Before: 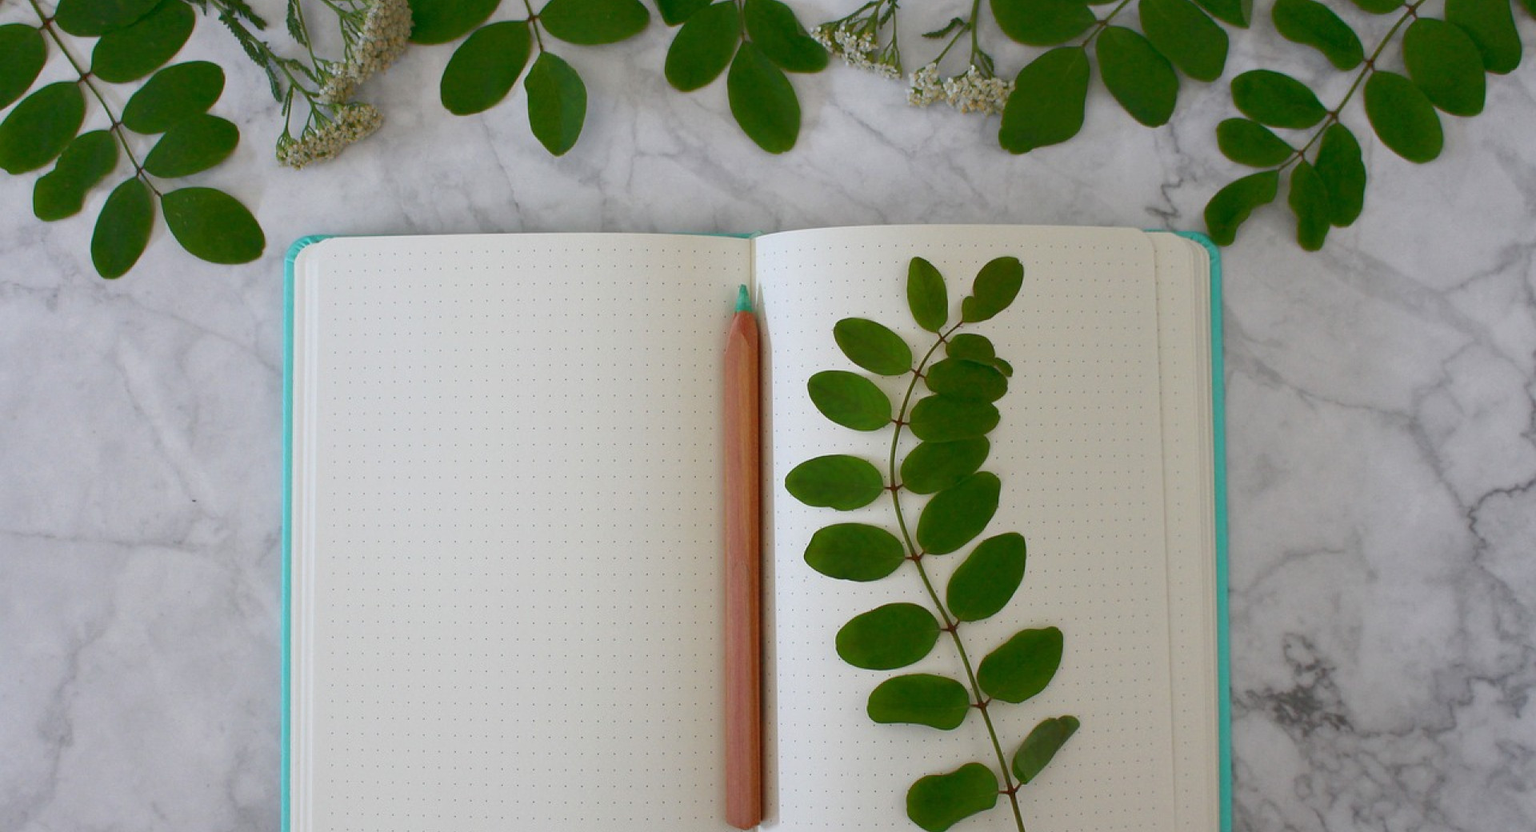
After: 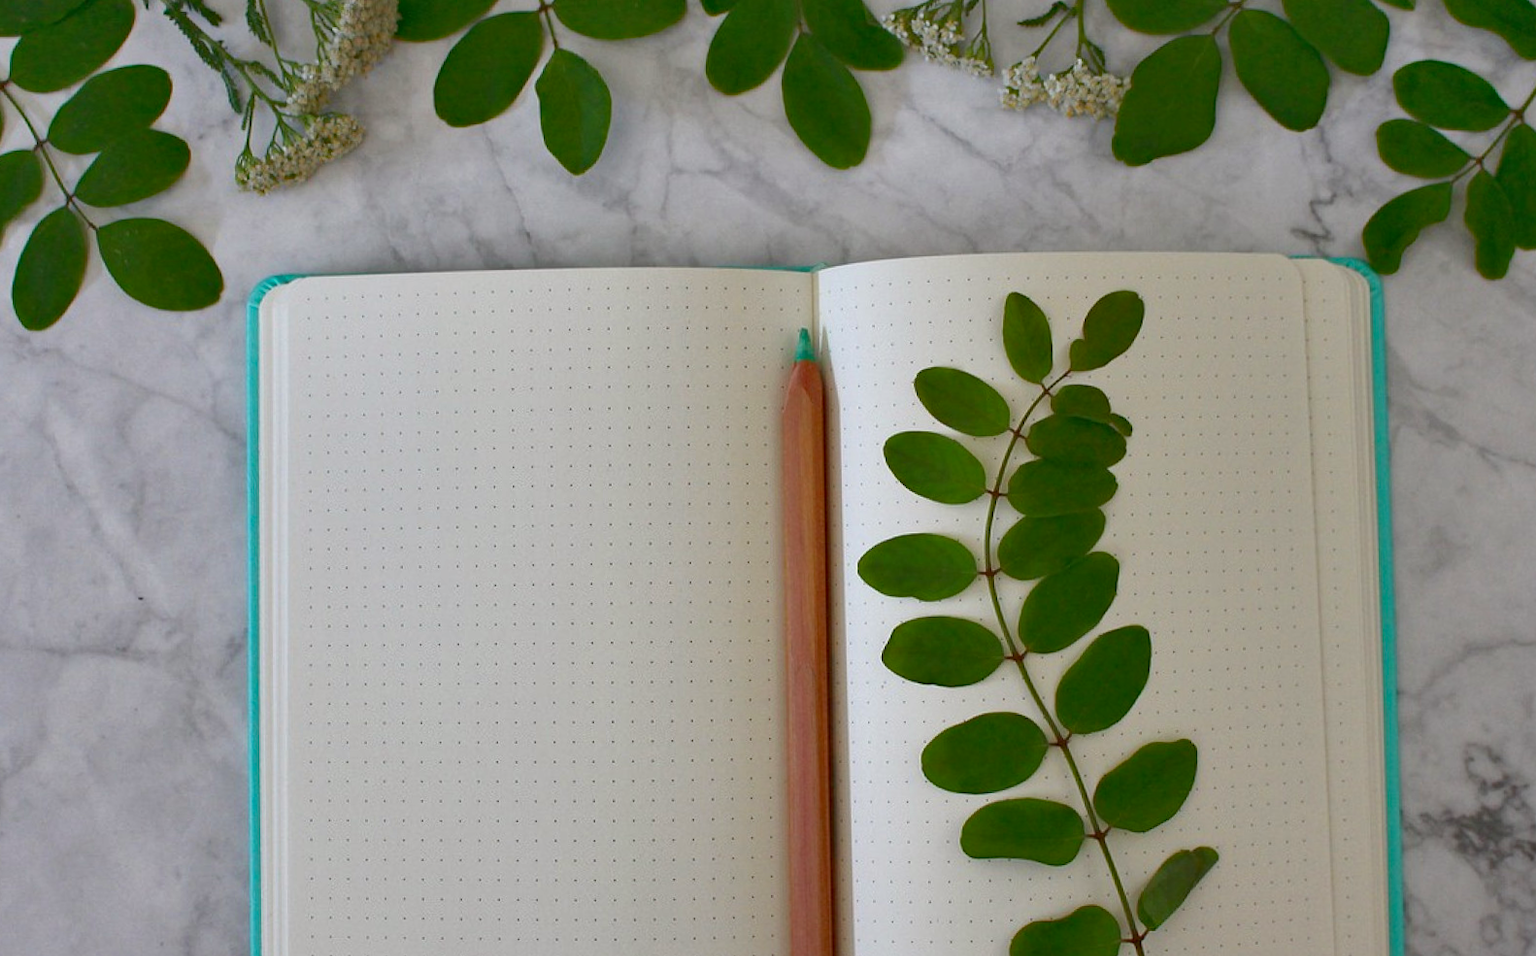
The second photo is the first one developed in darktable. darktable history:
shadows and highlights: low approximation 0.01, soften with gaussian
haze removal: adaptive false
crop and rotate: angle 0.677°, left 4.214%, top 0.706%, right 11.563%, bottom 2.458%
